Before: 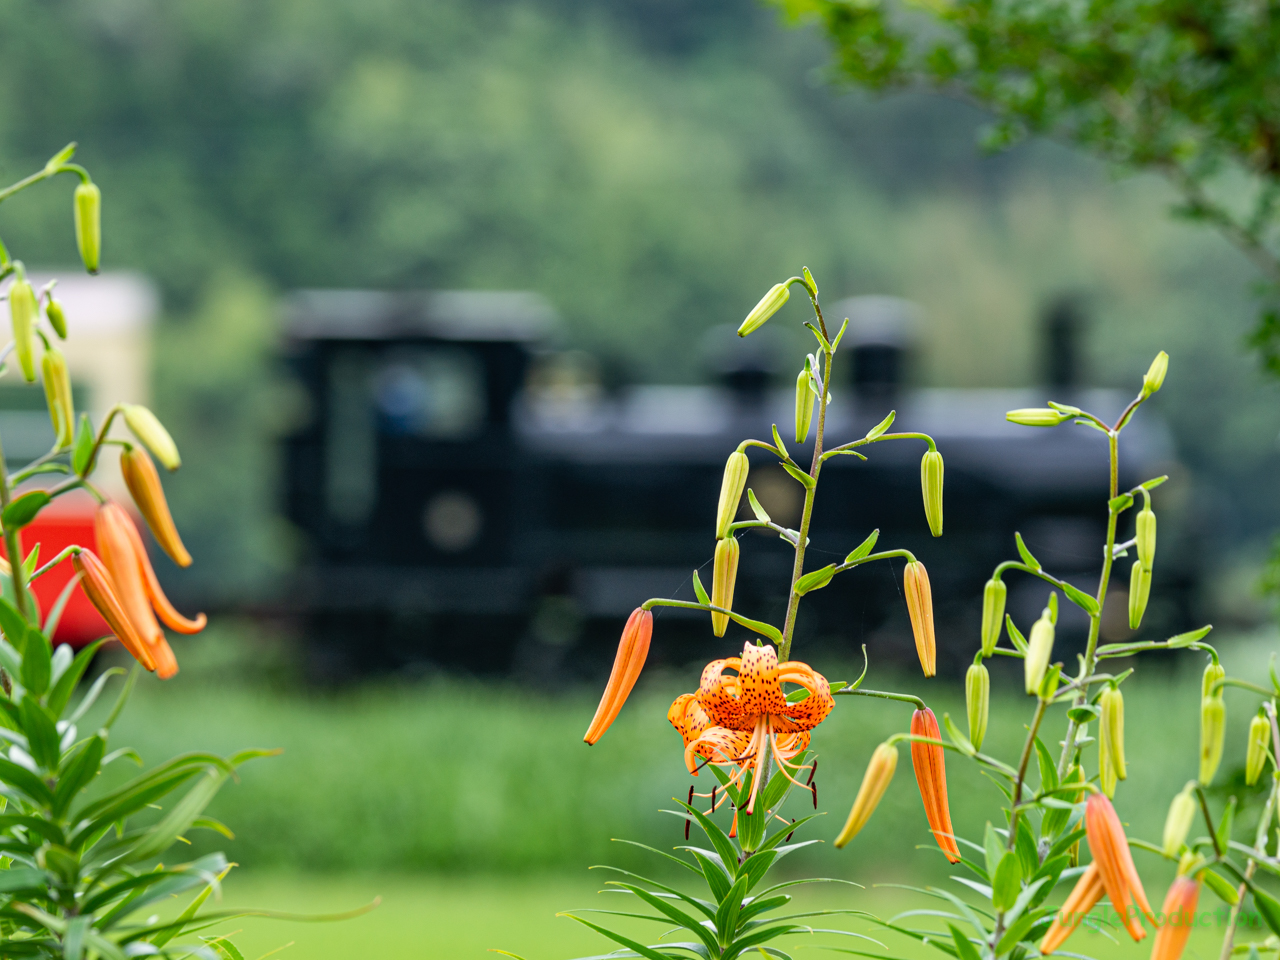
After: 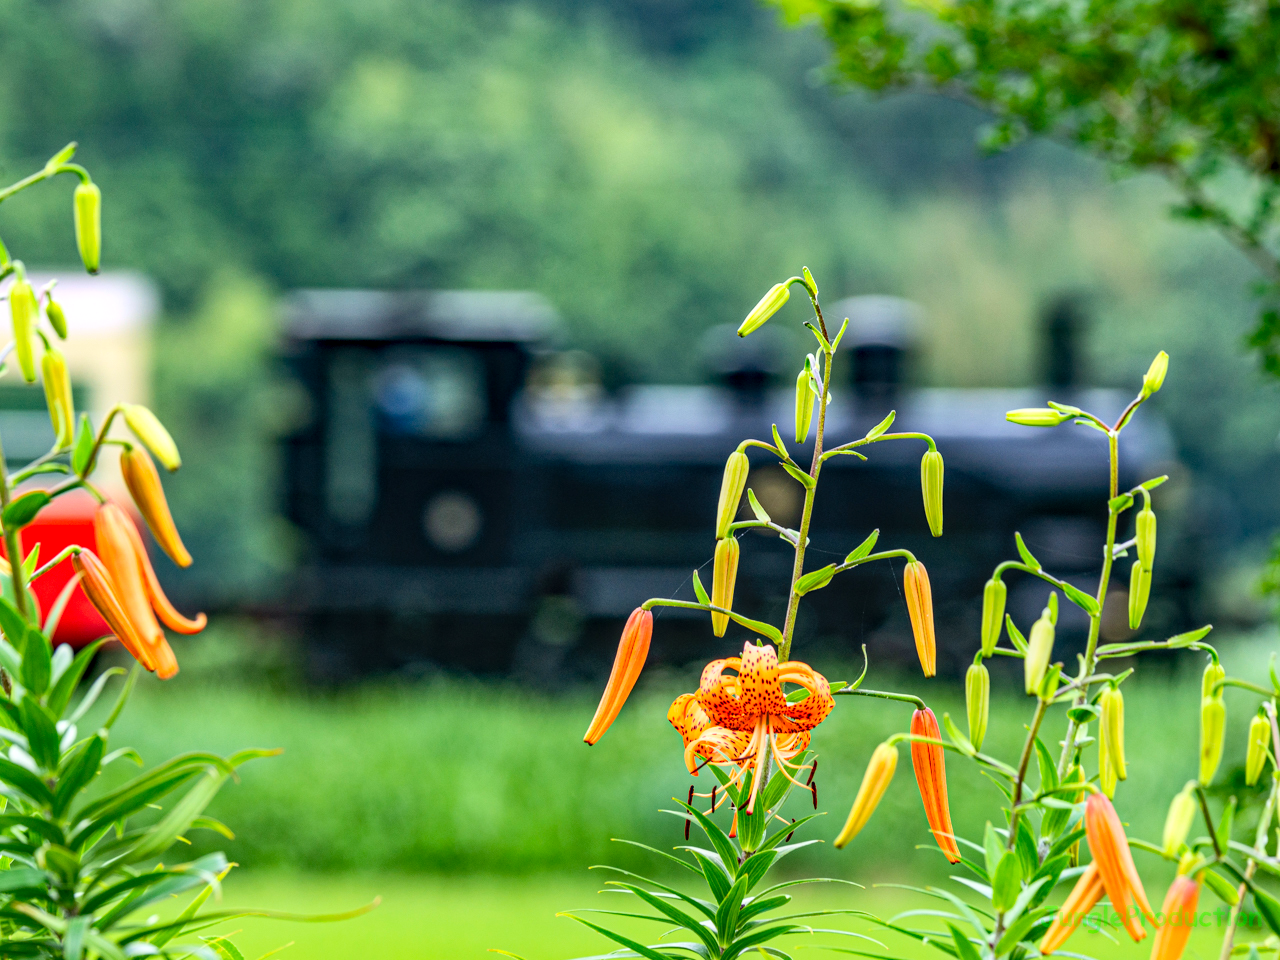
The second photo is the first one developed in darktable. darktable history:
local contrast: on, module defaults
contrast brightness saturation: contrast 0.2, brightness 0.16, saturation 0.22
haze removal: strength 0.29, distance 0.25, compatibility mode true, adaptive false
